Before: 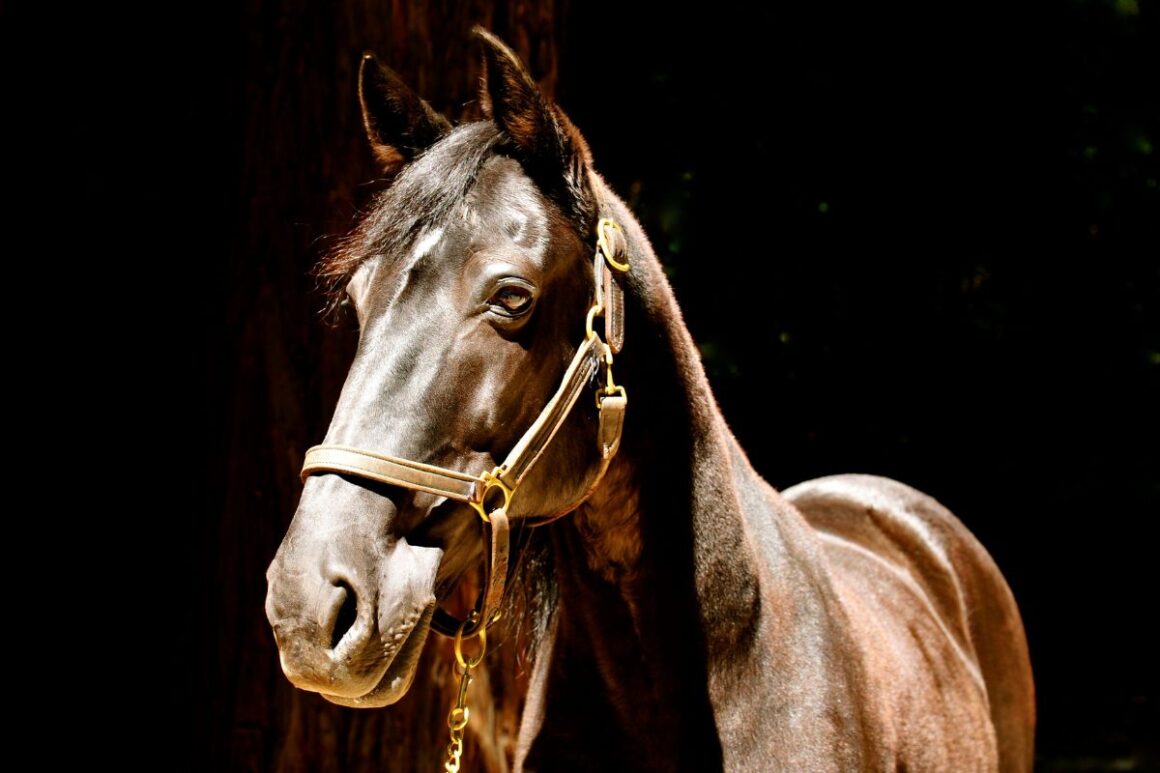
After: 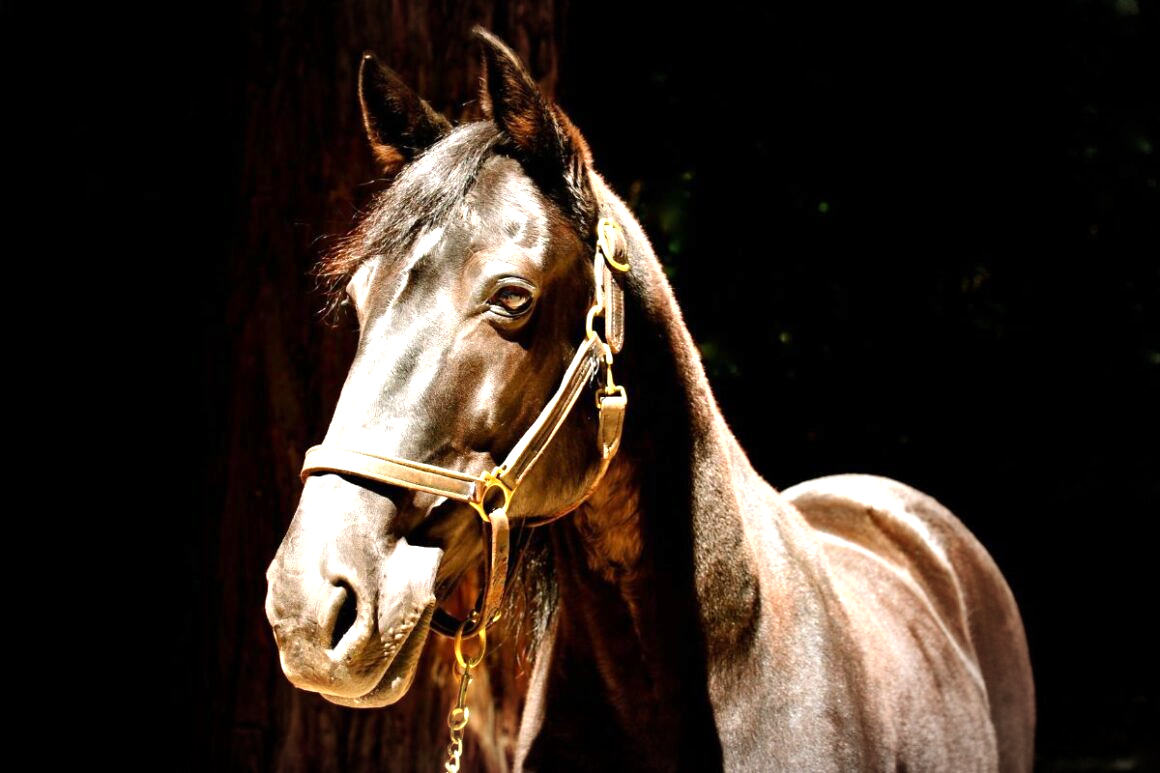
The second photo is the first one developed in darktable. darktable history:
exposure: exposure 0.73 EV, compensate highlight preservation false
vignetting: fall-off start 70.9%, center (-0.15, 0.02), width/height ratio 1.333, unbound false
